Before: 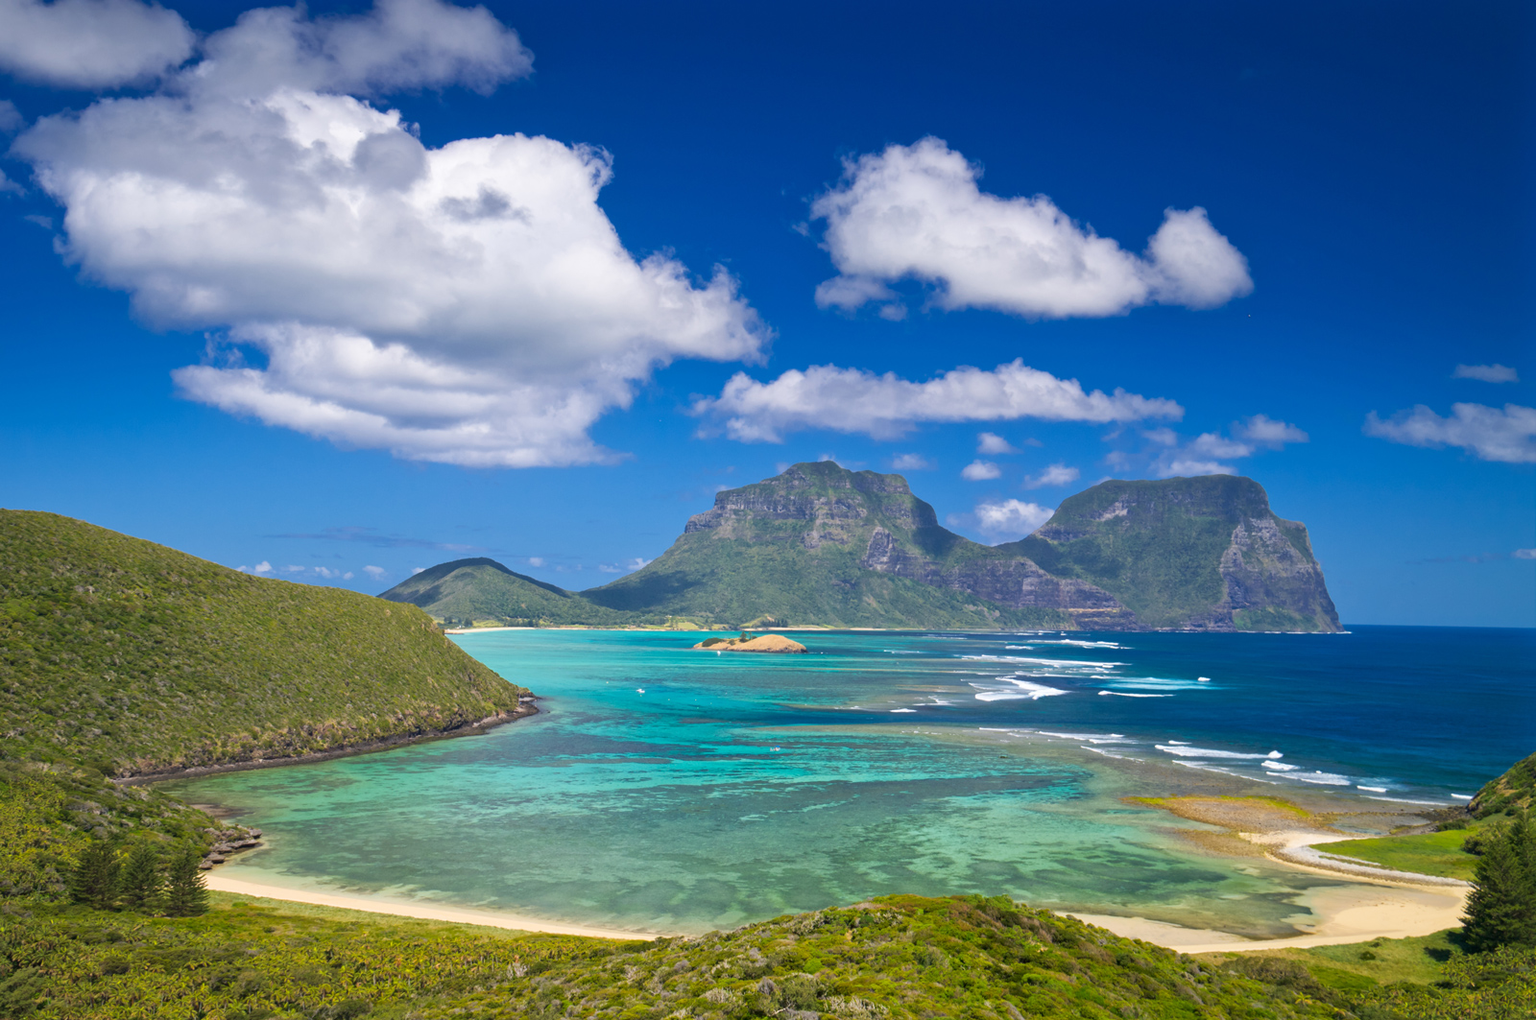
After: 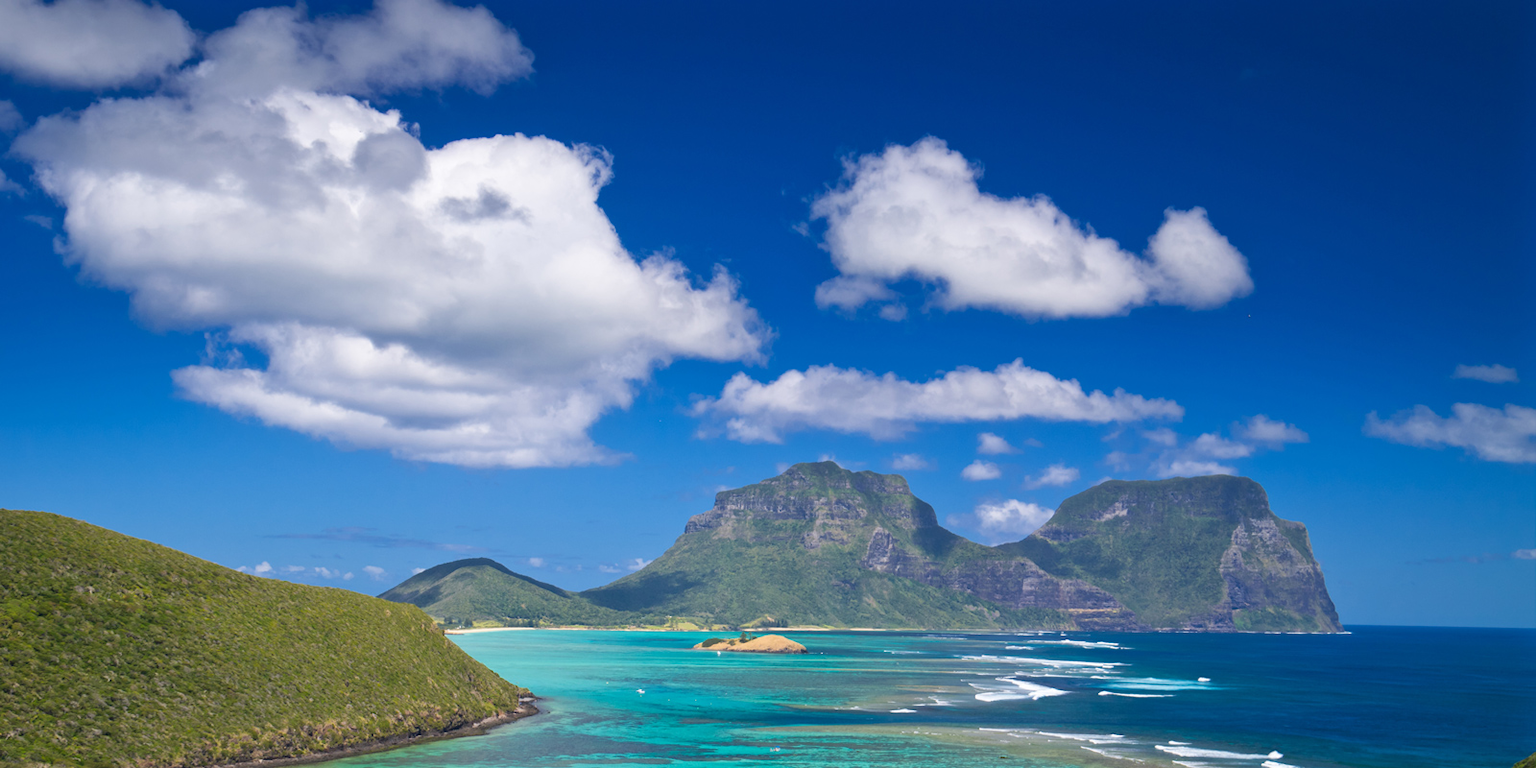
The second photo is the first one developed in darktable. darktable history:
crop: bottom 24.678%
